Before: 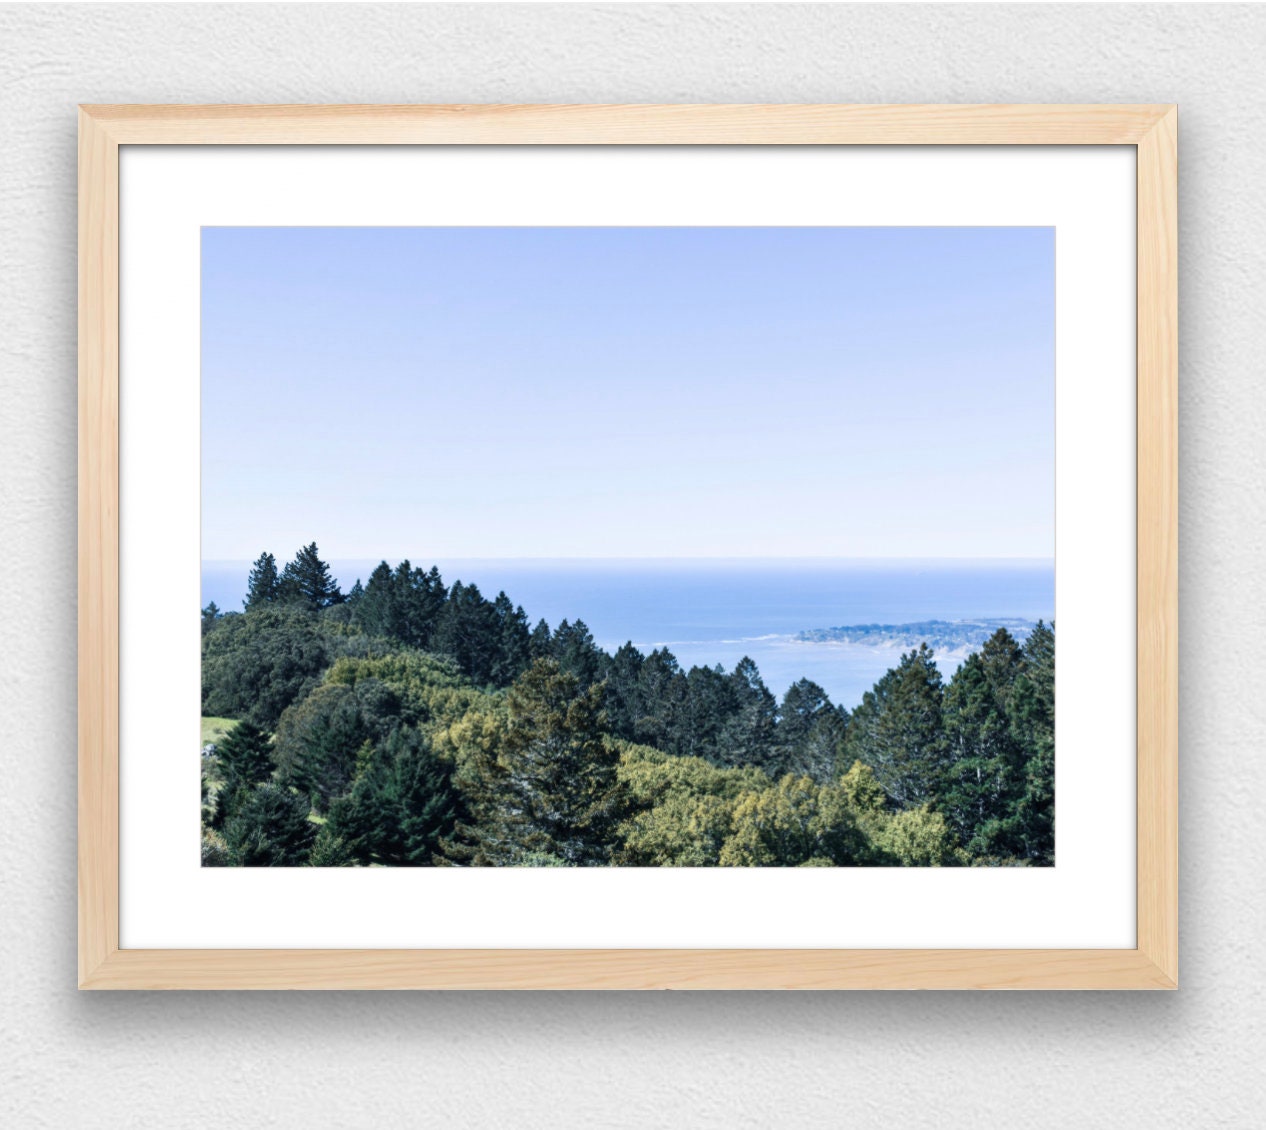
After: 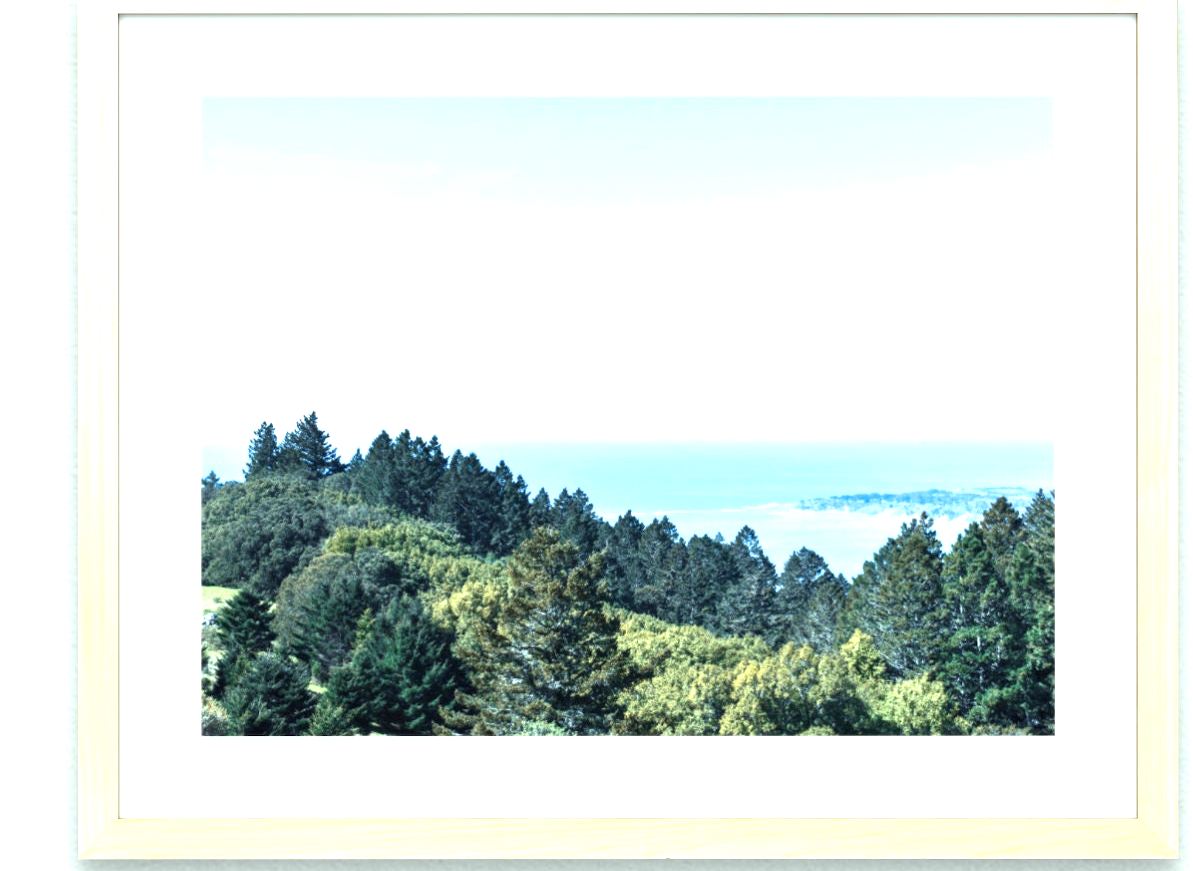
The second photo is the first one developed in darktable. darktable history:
color correction: highlights a* -6.69, highlights b* 0.49
exposure: black level correction 0, exposure 1.1 EV, compensate exposure bias true, compensate highlight preservation false
crop and rotate: angle 0.03°, top 11.643%, right 5.651%, bottom 11.189%
